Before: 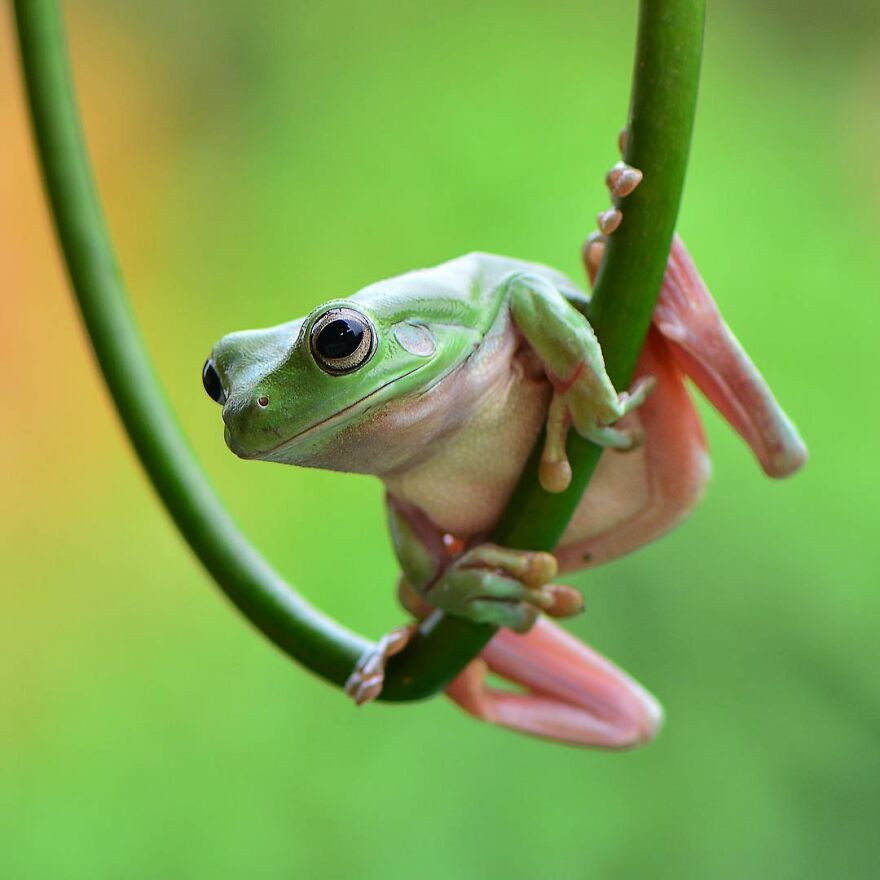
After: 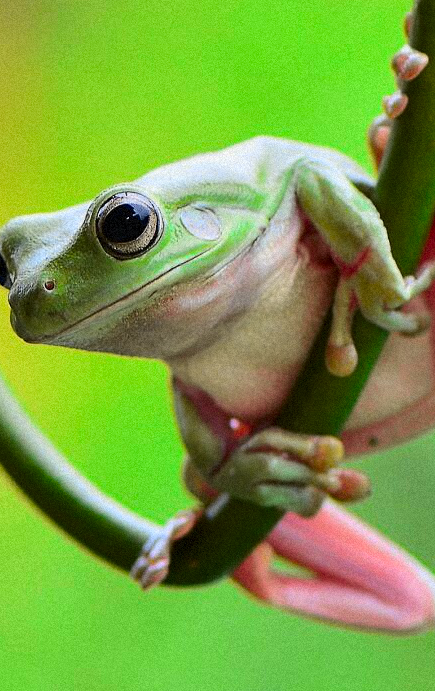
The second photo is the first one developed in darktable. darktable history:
tone curve: curves: ch0 [(0, 0) (0.087, 0.054) (0.281, 0.245) (0.506, 0.526) (0.8, 0.824) (0.994, 0.955)]; ch1 [(0, 0) (0.27, 0.195) (0.406, 0.435) (0.452, 0.474) (0.495, 0.5) (0.514, 0.508) (0.563, 0.584) (0.654, 0.689) (1, 1)]; ch2 [(0, 0) (0.269, 0.299) (0.459, 0.441) (0.498, 0.499) (0.523, 0.52) (0.551, 0.549) (0.633, 0.625) (0.659, 0.681) (0.718, 0.764) (1, 1)], color space Lab, independent channels, preserve colors none
contrast brightness saturation: contrast 0.04, saturation 0.07
crop and rotate: angle 0.02°, left 24.353%, top 13.219%, right 26.156%, bottom 8.224%
grain: mid-tones bias 0%
